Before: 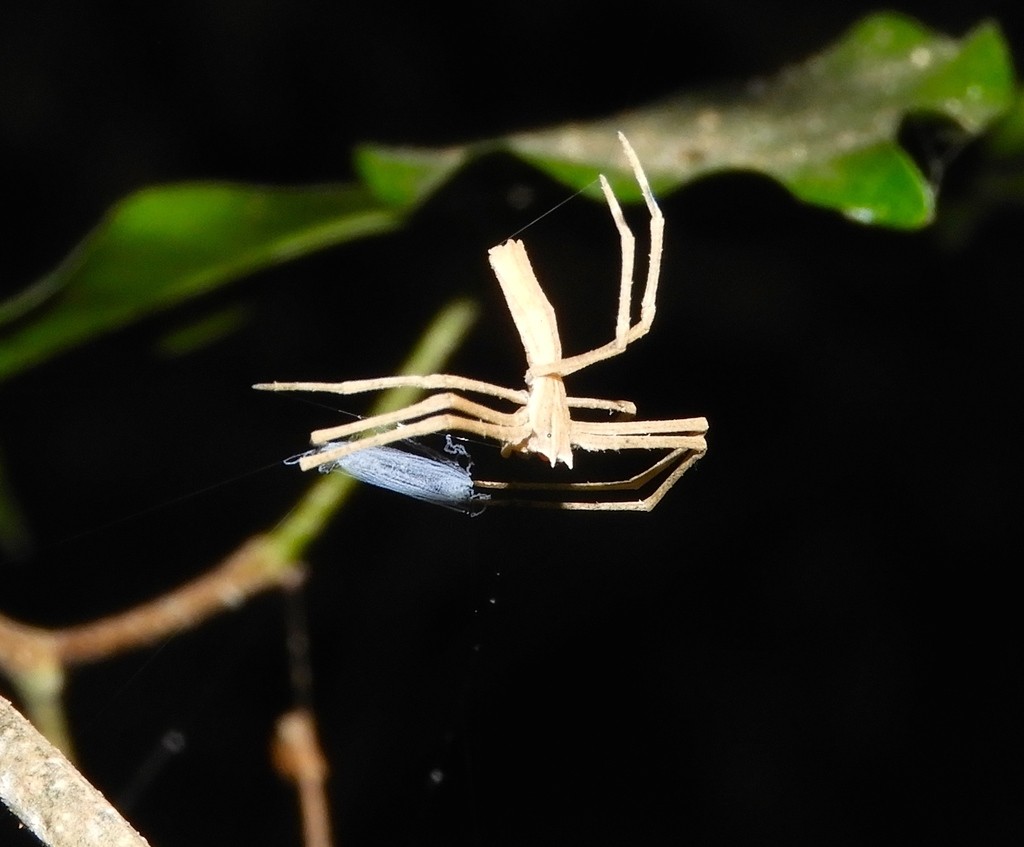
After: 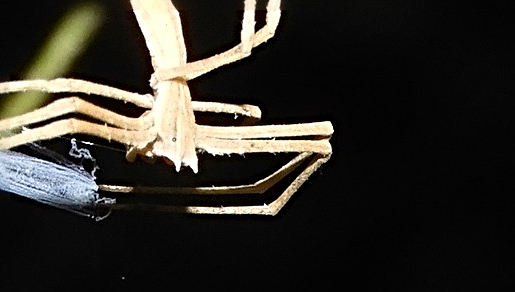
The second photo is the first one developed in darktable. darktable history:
sharpen: radius 3.986
crop: left 36.622%, top 34.989%, right 13.065%, bottom 30.457%
